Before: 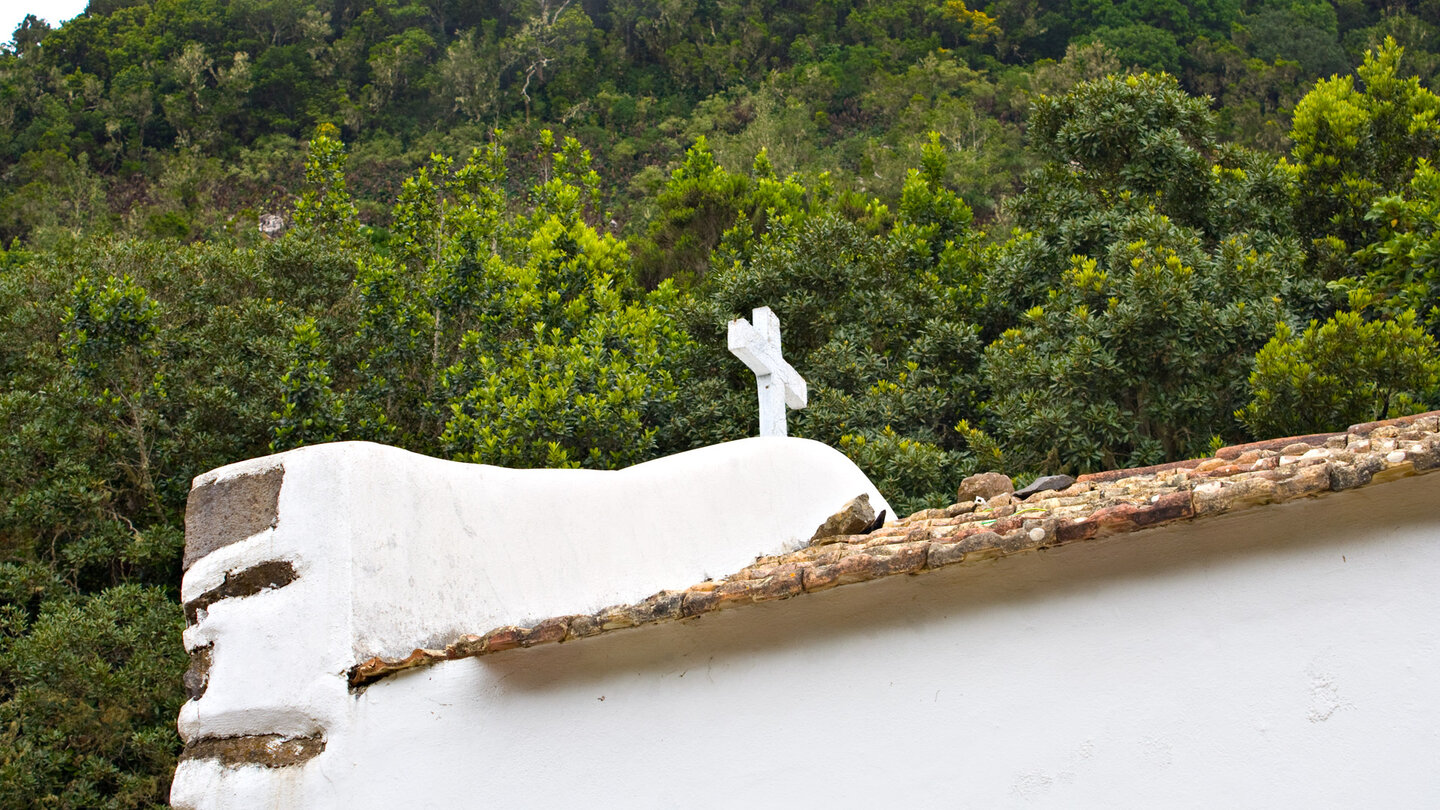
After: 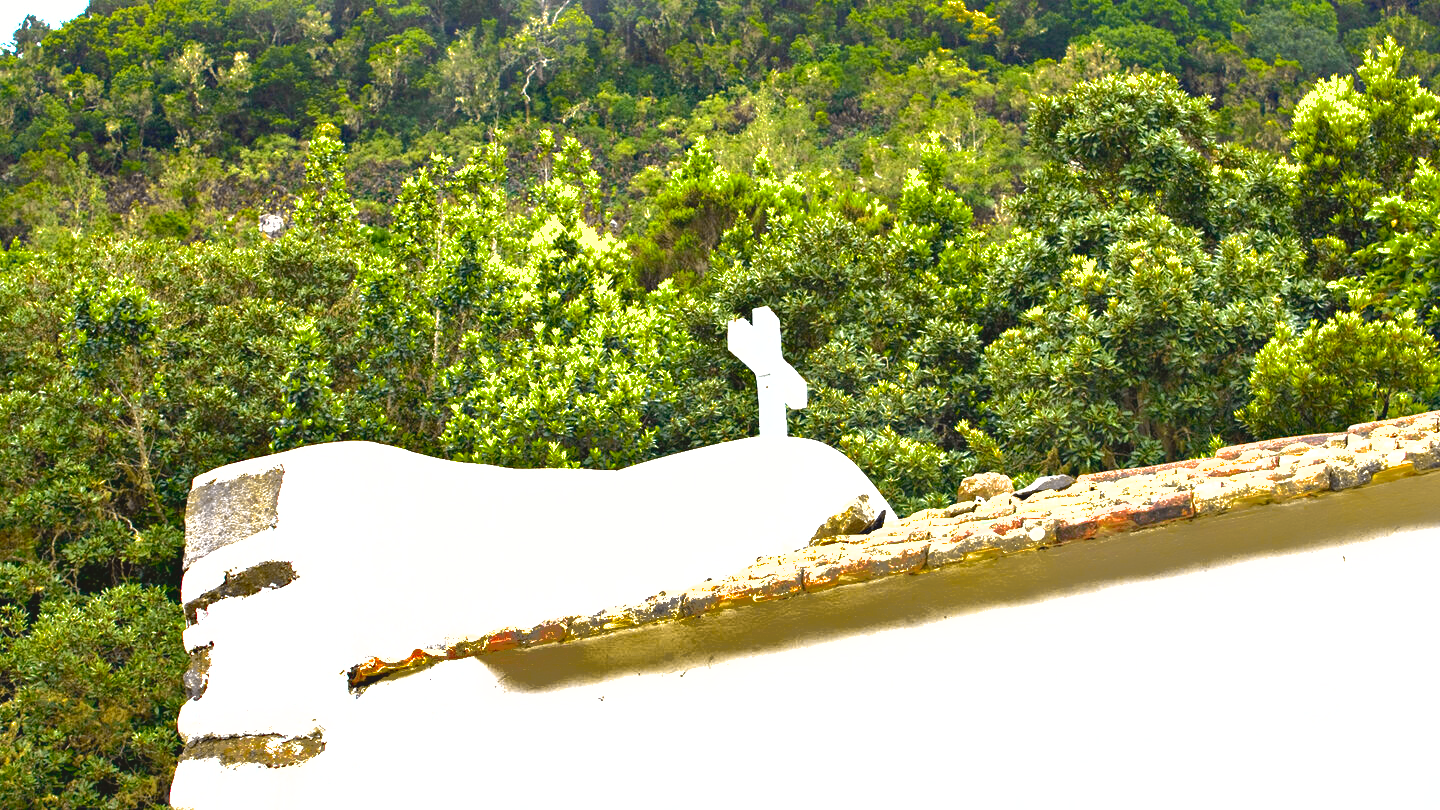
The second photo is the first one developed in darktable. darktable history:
levels: levels [0, 0.352, 0.703]
tone curve: curves: ch0 [(0, 0.024) (0.049, 0.038) (0.176, 0.162) (0.311, 0.337) (0.416, 0.471) (0.565, 0.658) (0.817, 0.911) (1, 1)]; ch1 [(0, 0) (0.339, 0.358) (0.445, 0.439) (0.476, 0.47) (0.504, 0.504) (0.53, 0.511) (0.557, 0.558) (0.627, 0.664) (0.728, 0.786) (1, 1)]; ch2 [(0, 0) (0.327, 0.324) (0.417, 0.44) (0.46, 0.453) (0.502, 0.504) (0.526, 0.52) (0.549, 0.561) (0.619, 0.657) (0.76, 0.765) (1, 1)], color space Lab, independent channels, preserve colors none
shadows and highlights: shadows 59.19, highlights -59.77
